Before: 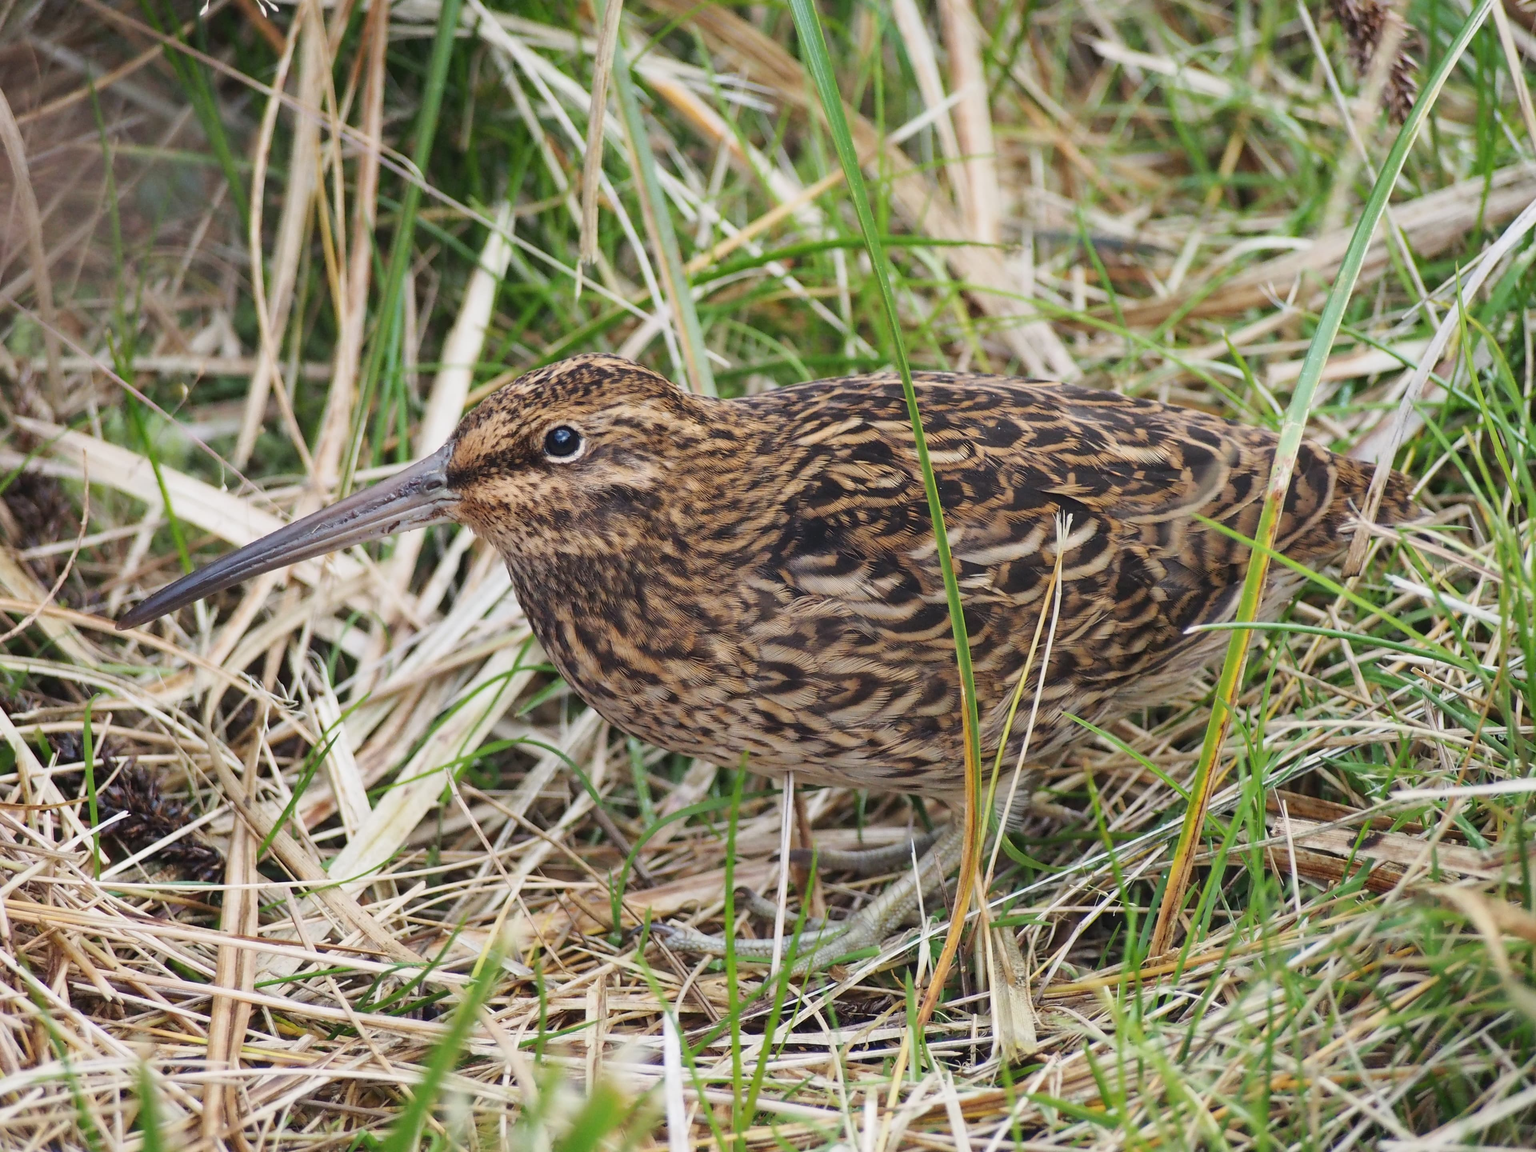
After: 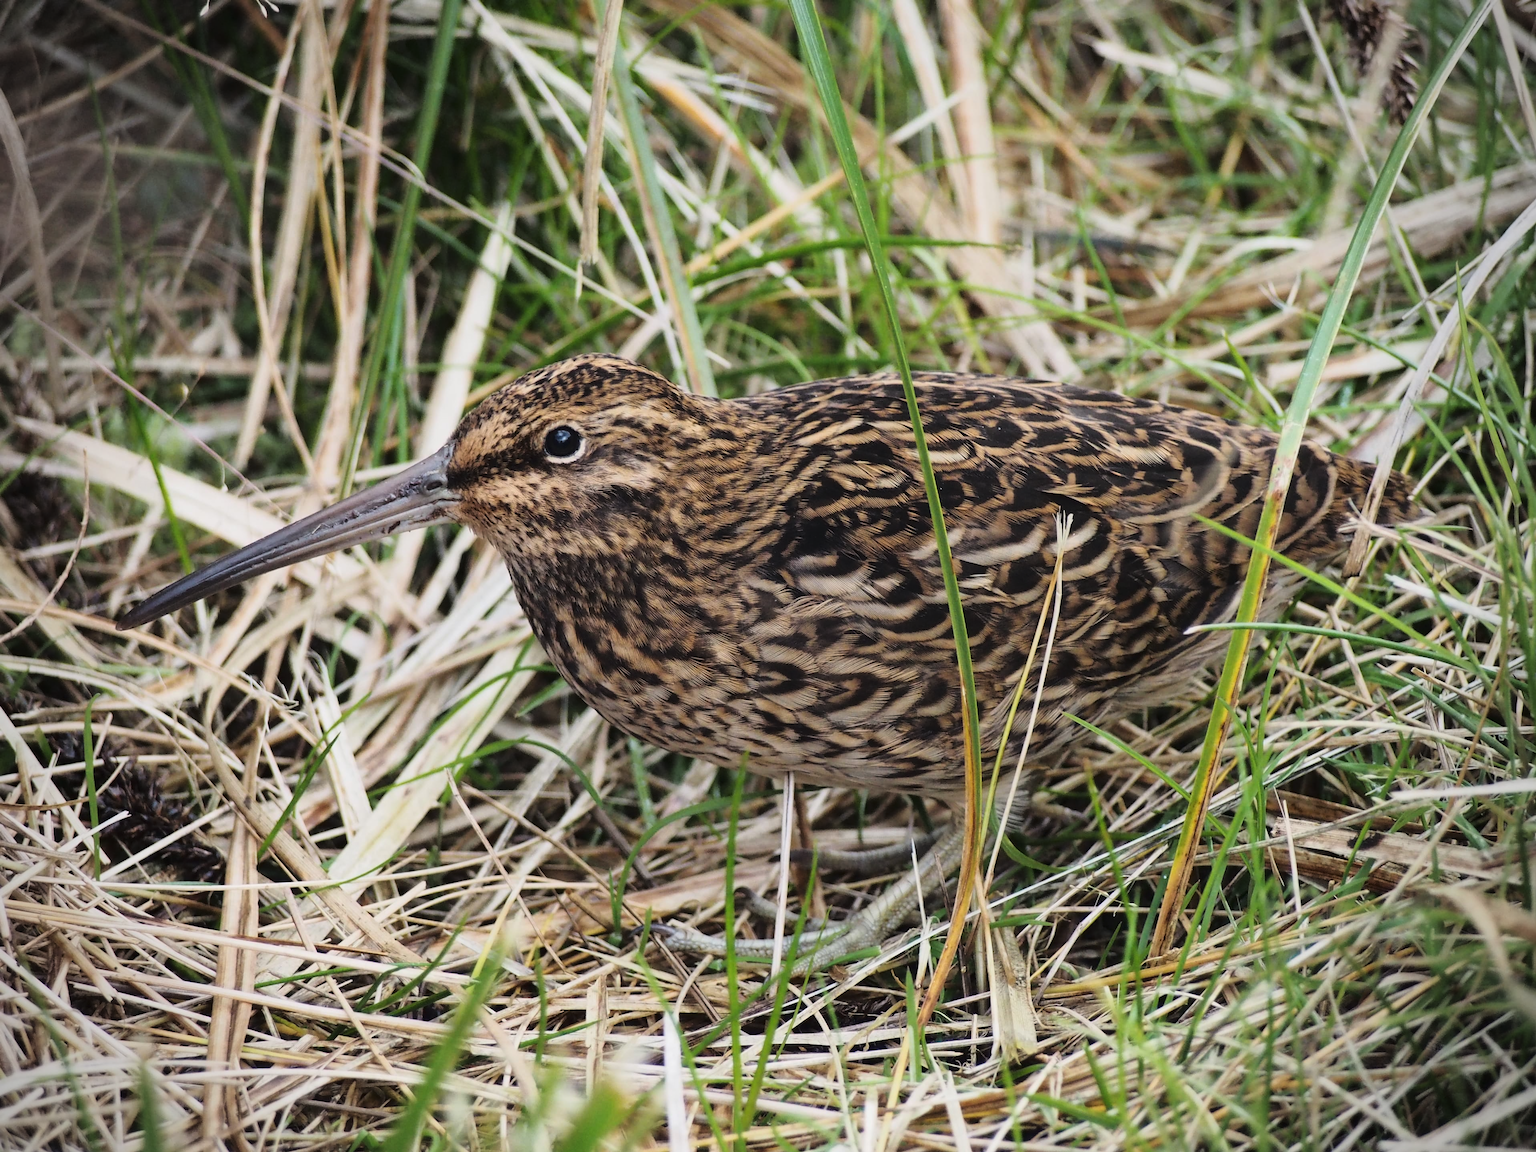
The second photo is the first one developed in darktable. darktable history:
tone curve: curves: ch0 [(0.016, 0.011) (0.21, 0.113) (0.515, 0.476) (0.78, 0.795) (1, 0.981)], color space Lab, linked channels, preserve colors none
vignetting: on, module defaults
